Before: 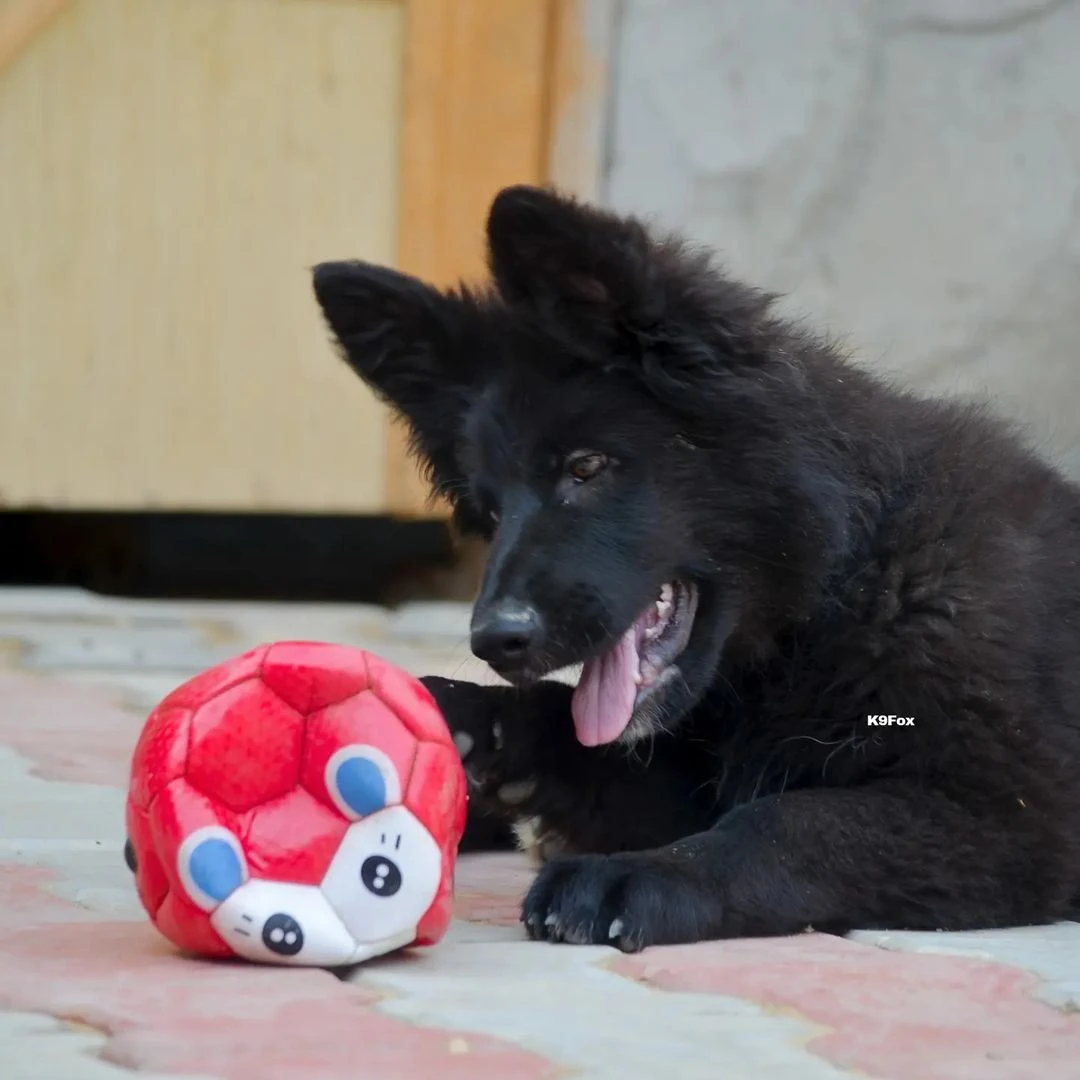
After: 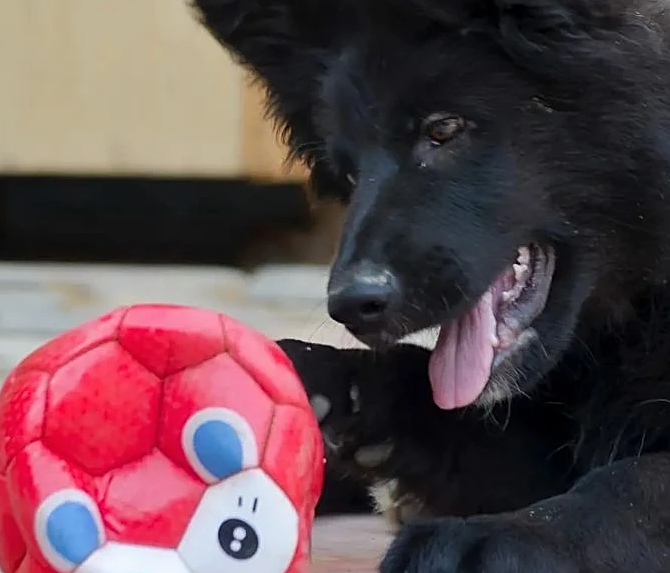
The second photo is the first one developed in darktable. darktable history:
sharpen: on, module defaults
crop: left 13.312%, top 31.28%, right 24.627%, bottom 15.582%
